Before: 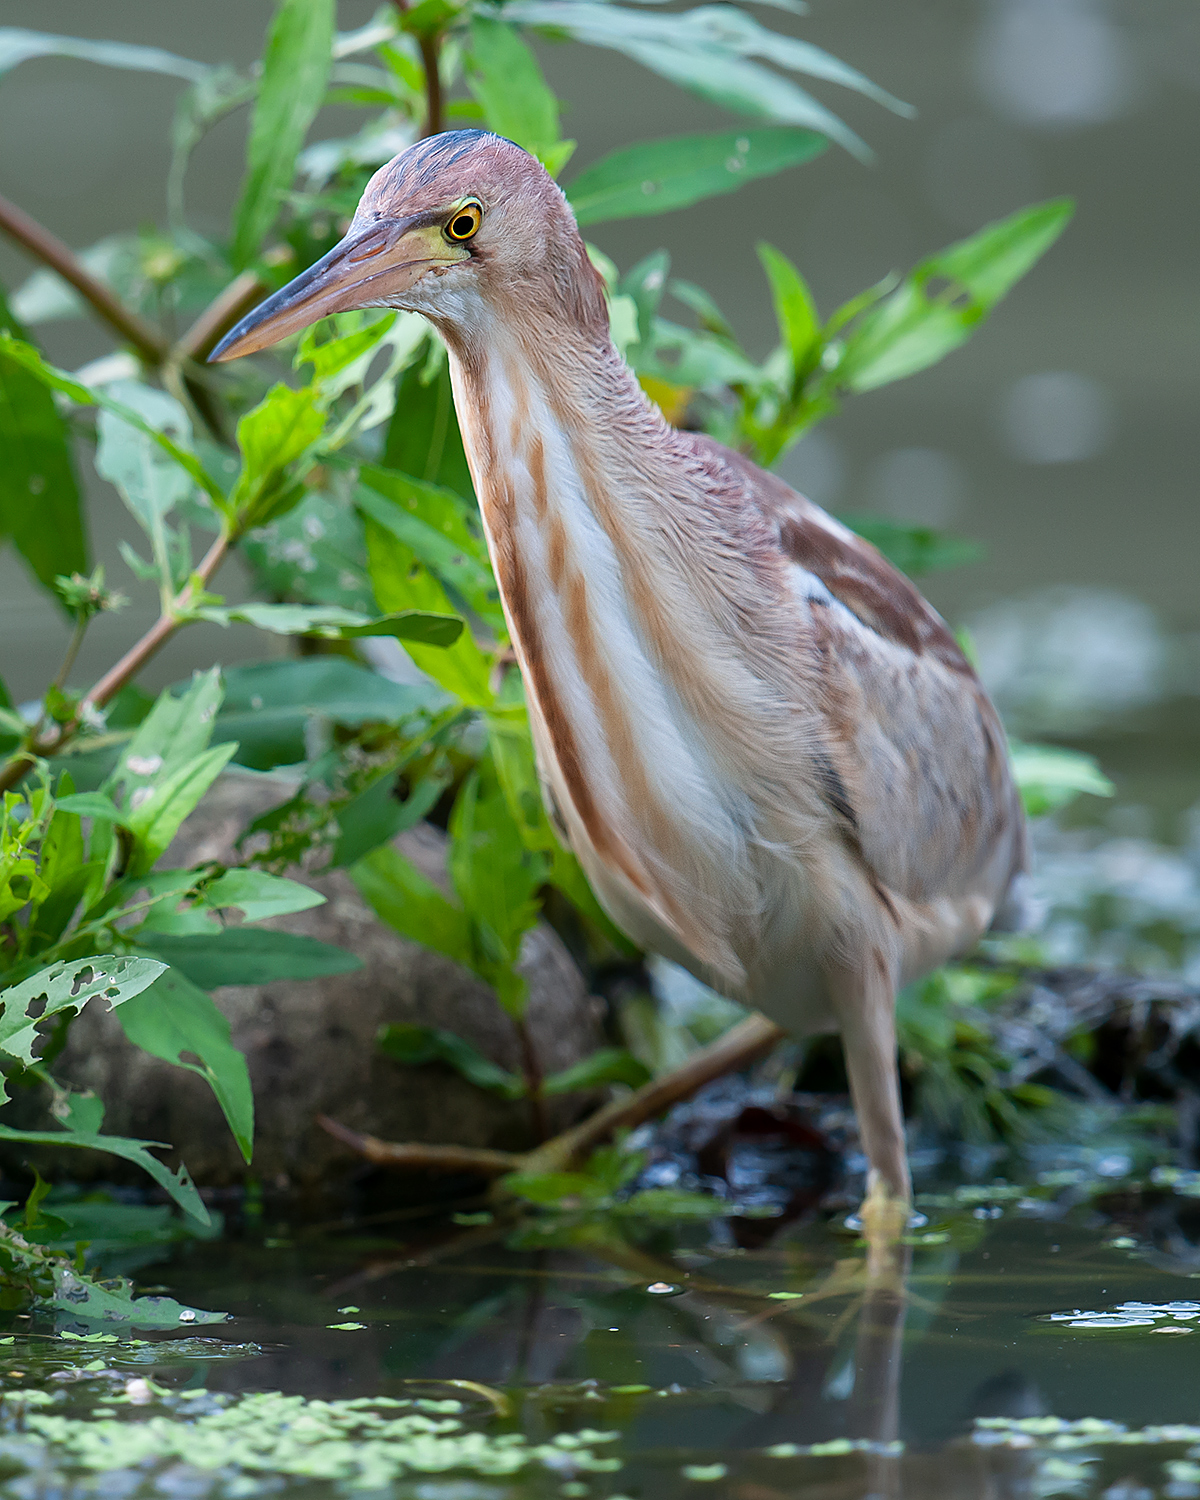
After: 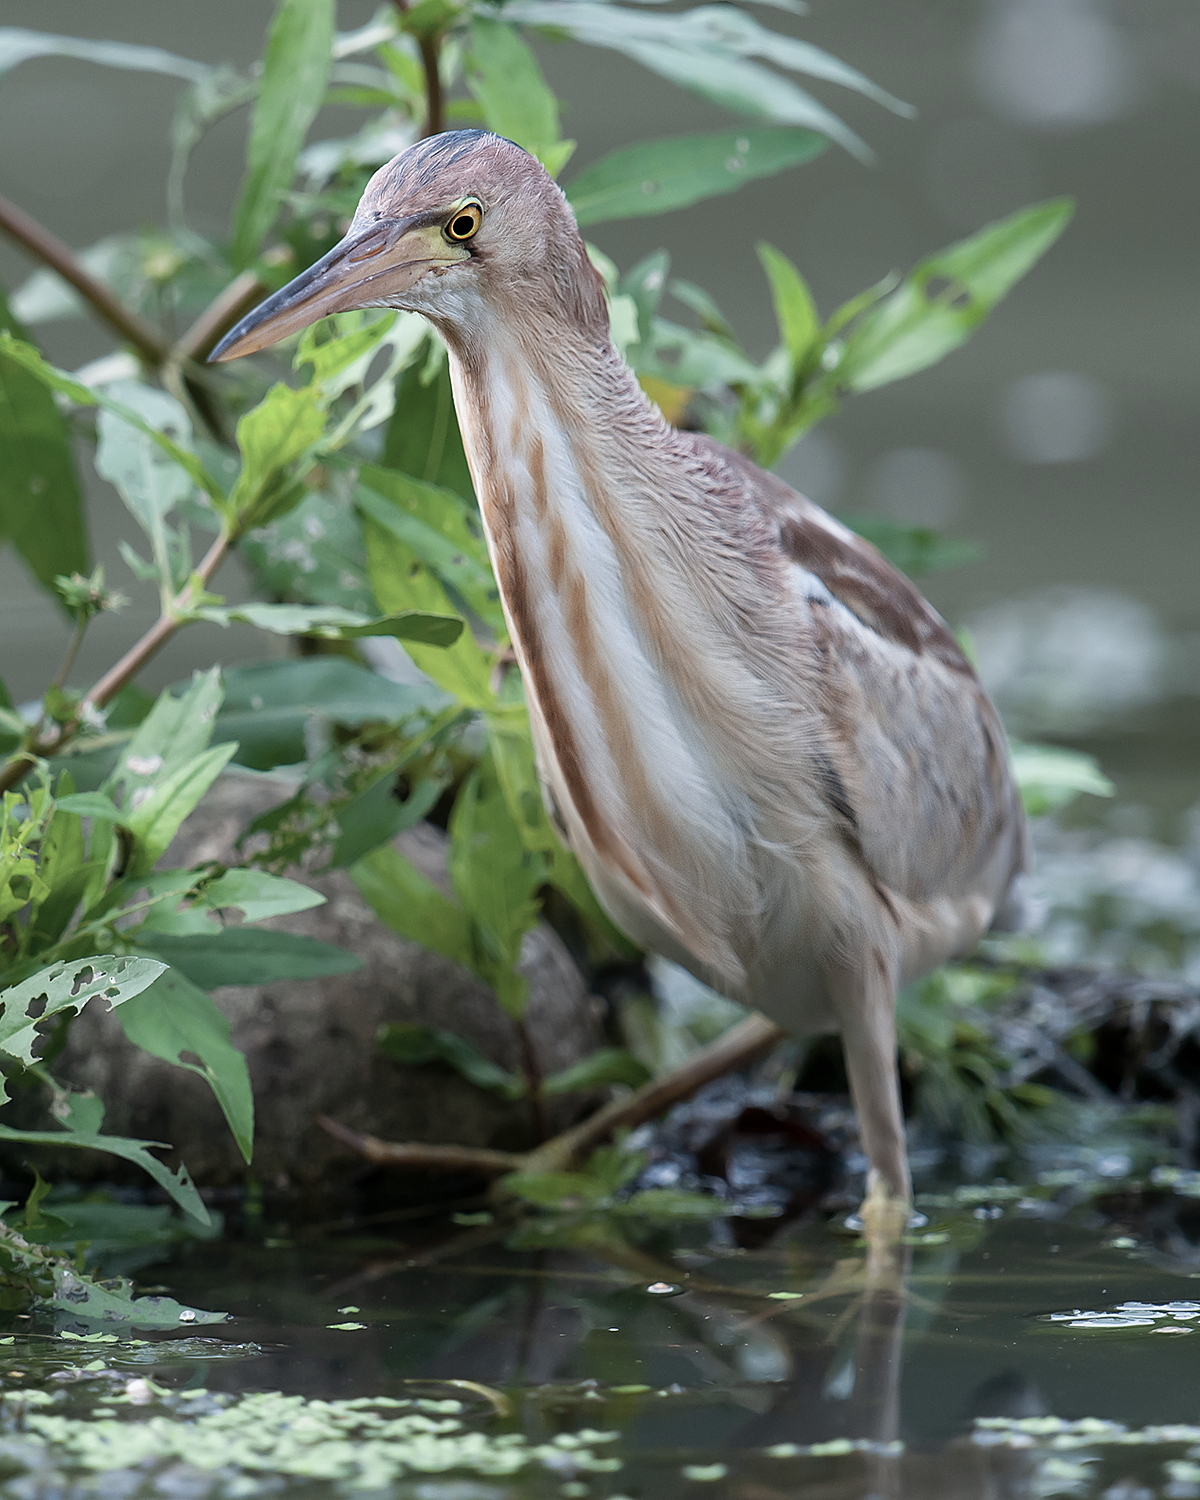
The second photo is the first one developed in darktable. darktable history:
color correction: highlights b* 0.061, saturation 0.617
